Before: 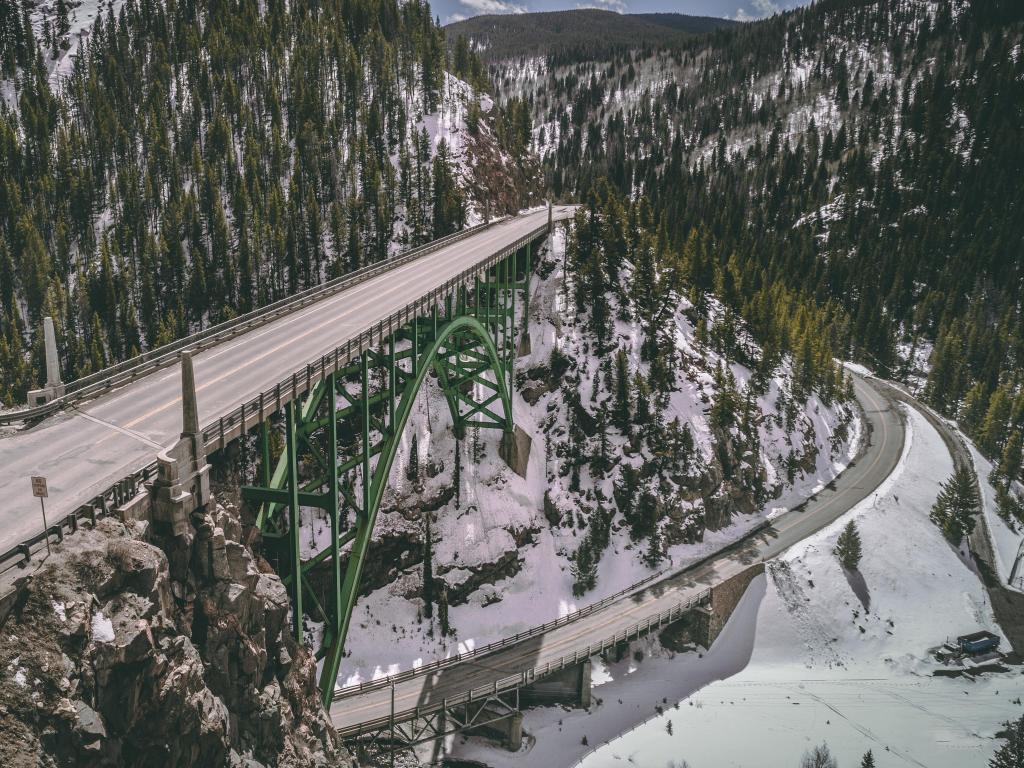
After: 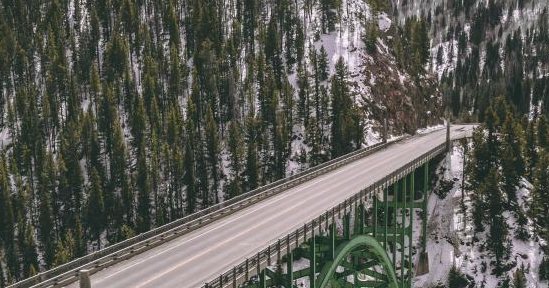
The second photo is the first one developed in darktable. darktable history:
crop: left 10.052%, top 10.568%, right 36.316%, bottom 51.825%
